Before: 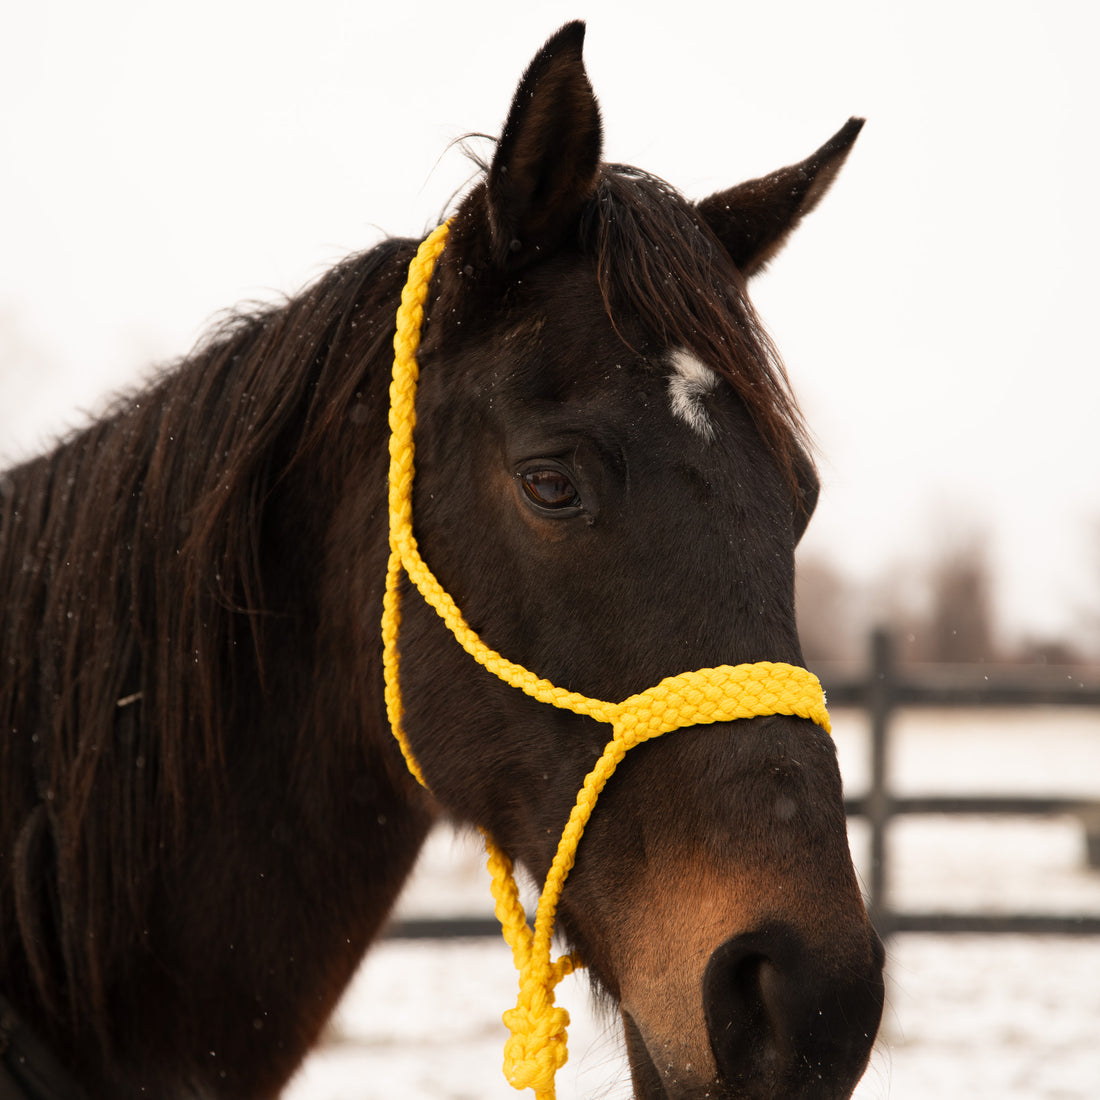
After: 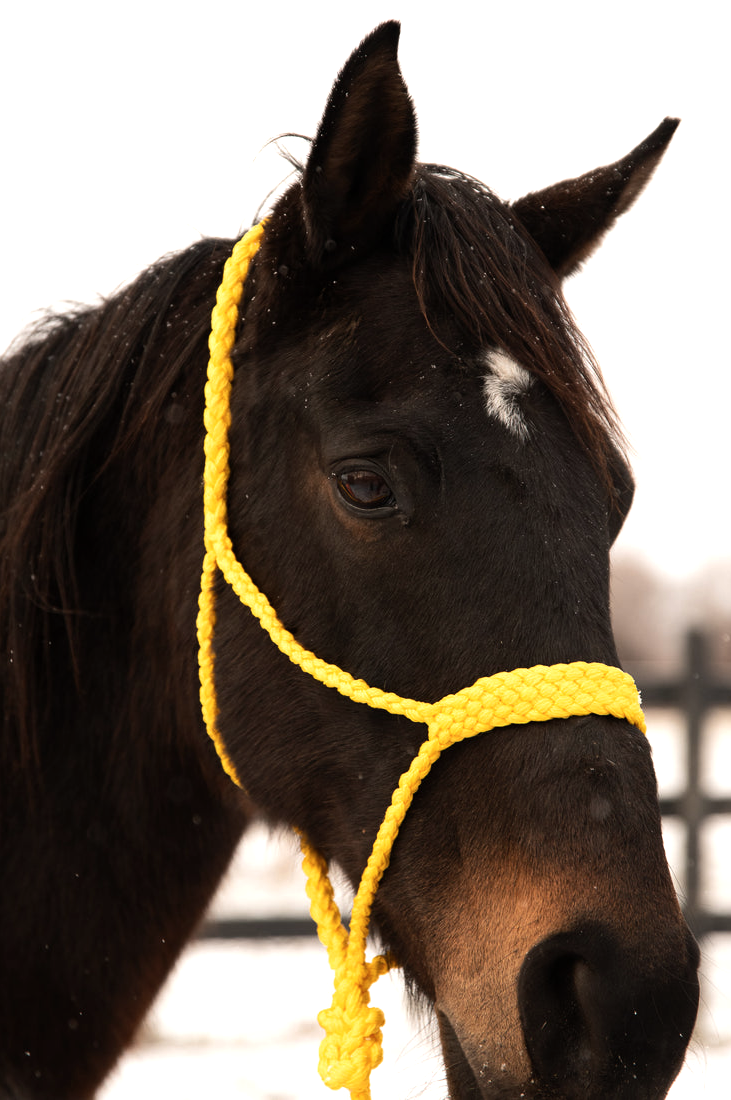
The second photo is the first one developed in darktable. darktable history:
crop: left 16.899%, right 16.556%
contrast brightness saturation: saturation -0.05
tone equalizer: -8 EV -0.417 EV, -7 EV -0.389 EV, -6 EV -0.333 EV, -5 EV -0.222 EV, -3 EV 0.222 EV, -2 EV 0.333 EV, -1 EV 0.389 EV, +0 EV 0.417 EV, edges refinement/feathering 500, mask exposure compensation -1.57 EV, preserve details no
